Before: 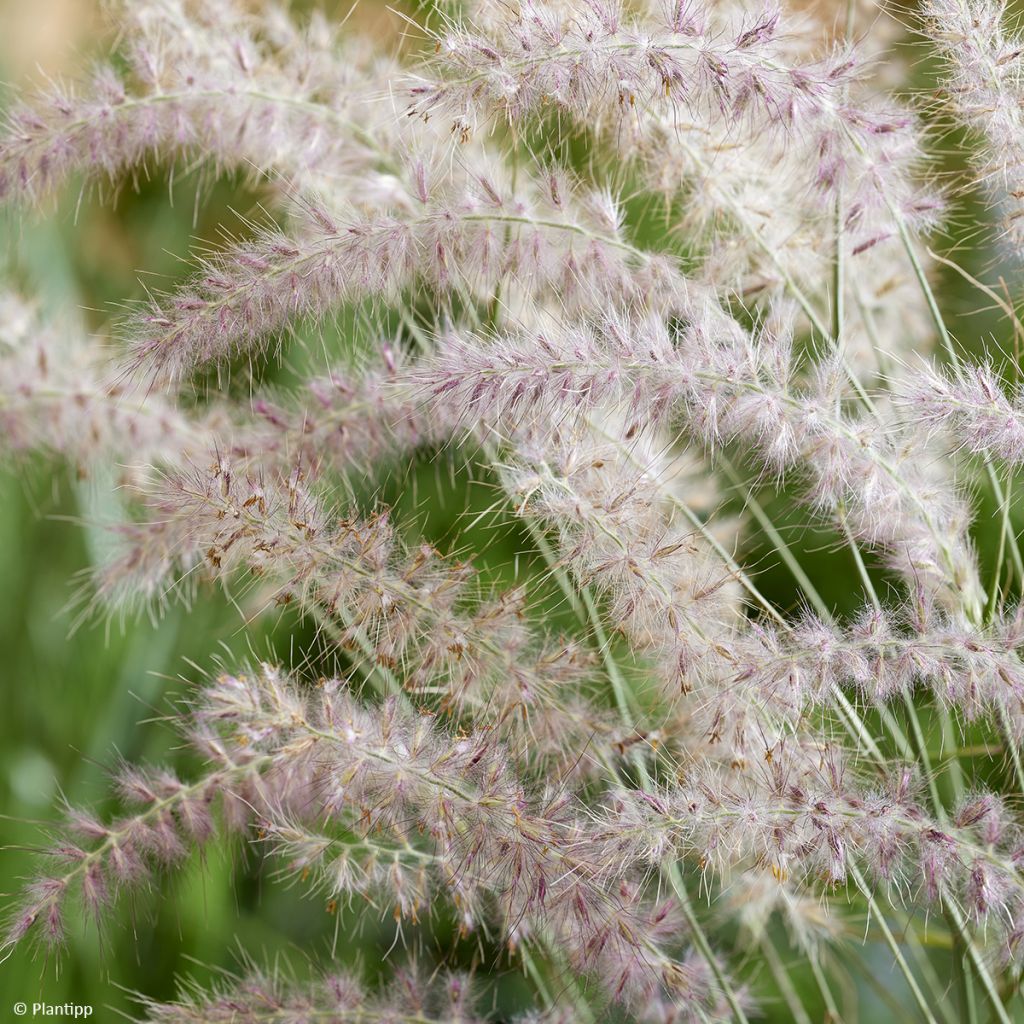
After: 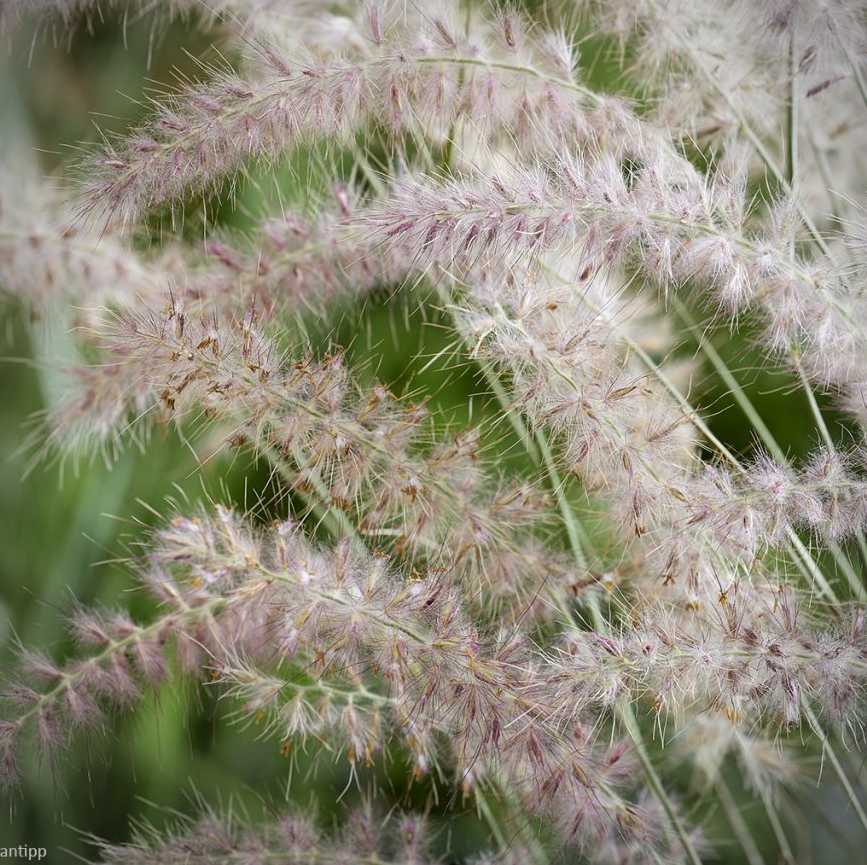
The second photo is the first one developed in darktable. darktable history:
vignetting: on, module defaults
crop and rotate: left 4.583%, top 15.464%, right 10.708%
